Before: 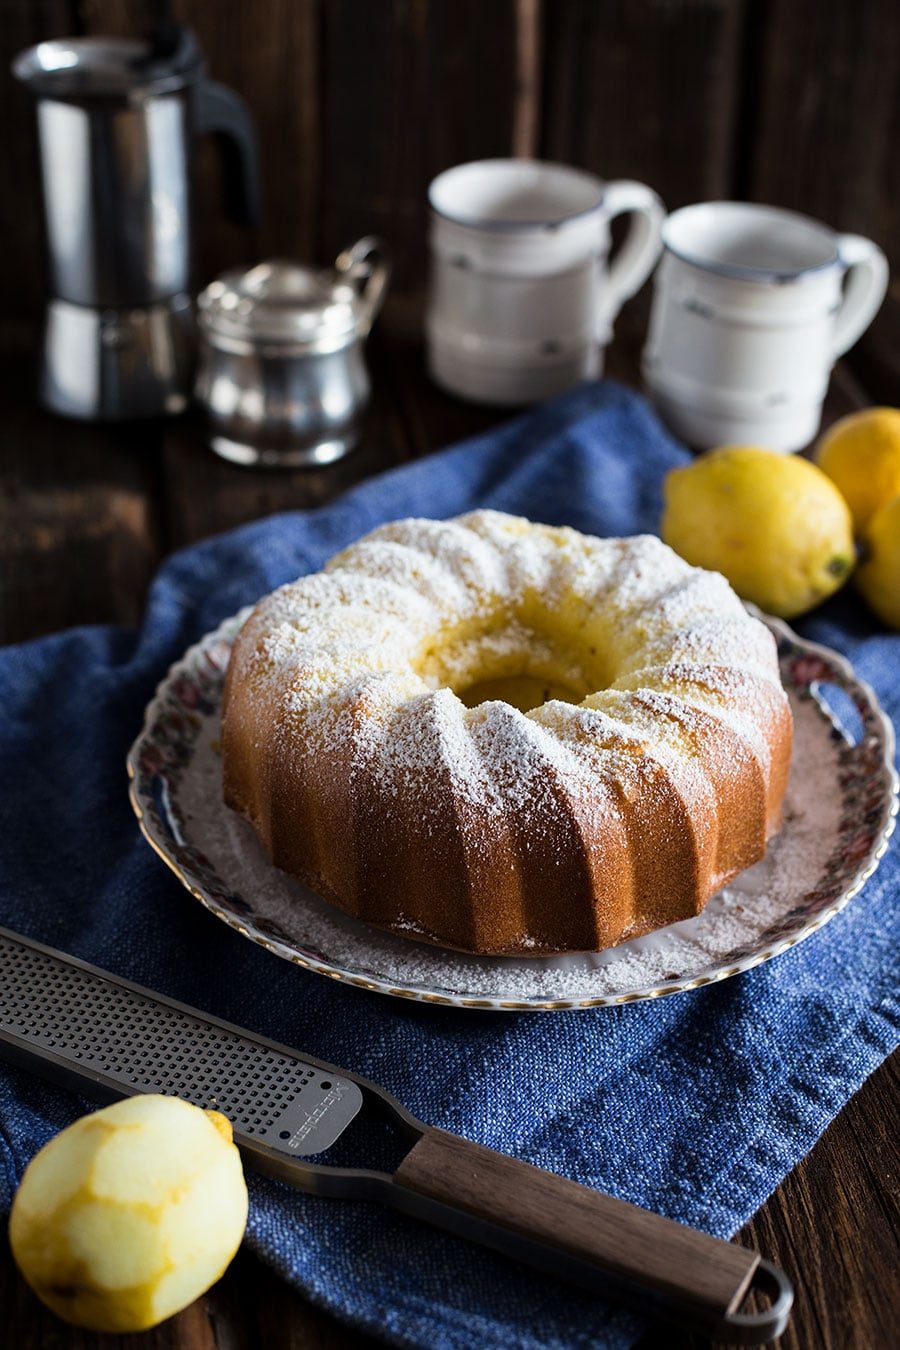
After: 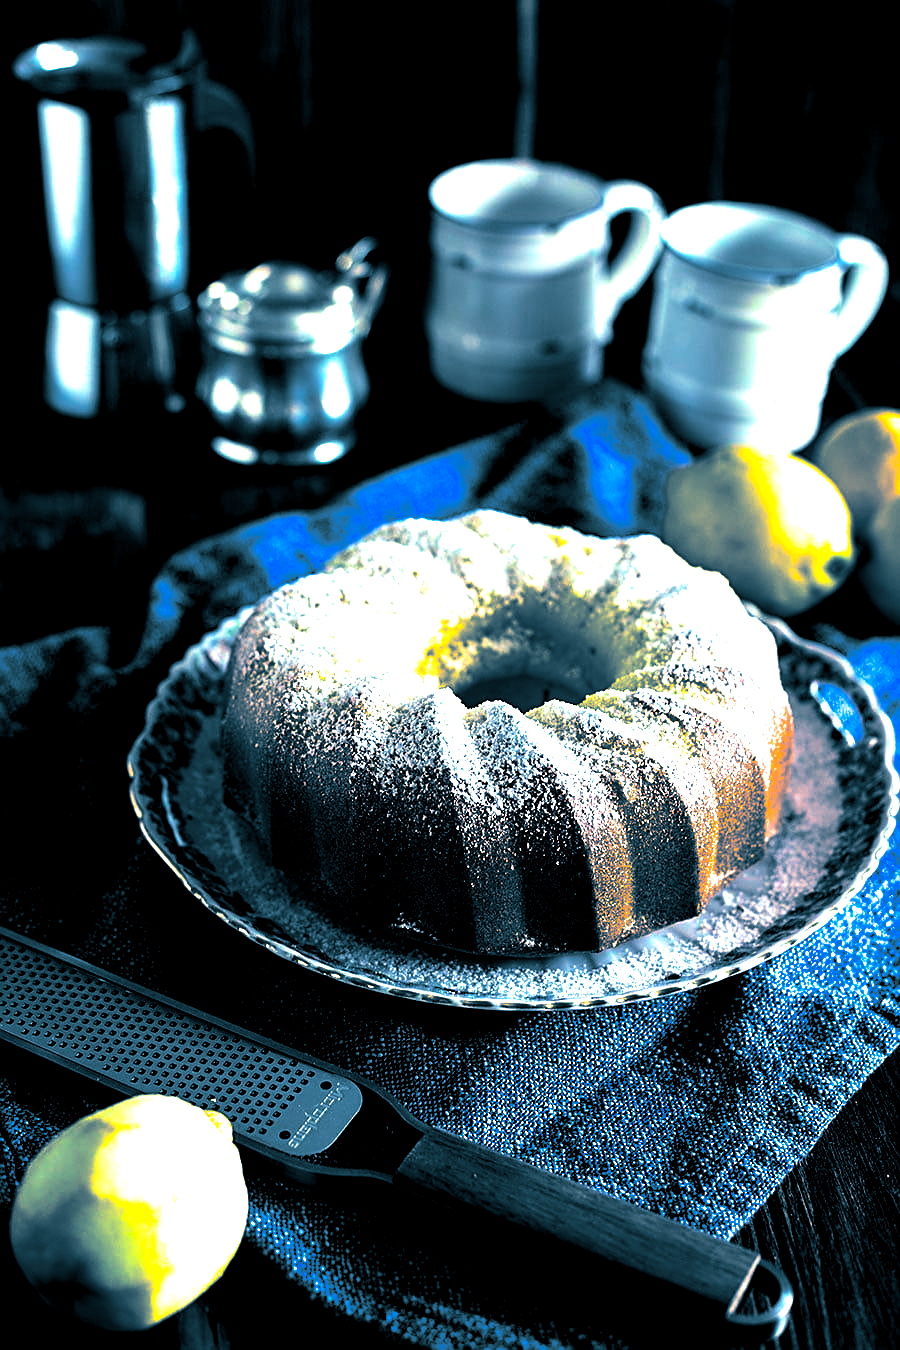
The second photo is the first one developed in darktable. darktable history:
sharpen: on, module defaults
rgb curve: curves: ch0 [(0, 0.186) (0.314, 0.284) (0.576, 0.466) (0.805, 0.691) (0.936, 0.886)]; ch1 [(0, 0.186) (0.314, 0.284) (0.581, 0.534) (0.771, 0.746) (0.936, 0.958)]; ch2 [(0, 0.216) (0.275, 0.39) (1, 1)], mode RGB, independent channels, compensate middle gray true, preserve colors none
tone equalizer: on, module defaults
rgb levels: levels [[0.034, 0.472, 0.904], [0, 0.5, 1], [0, 0.5, 1]]
split-toning: shadows › hue 212.4°, balance -70
color balance rgb: linear chroma grading › global chroma 25%, perceptual saturation grading › global saturation 40%, perceptual saturation grading › highlights -50%, perceptual saturation grading › shadows 30%, perceptual brilliance grading › global brilliance 25%, global vibrance 60%
